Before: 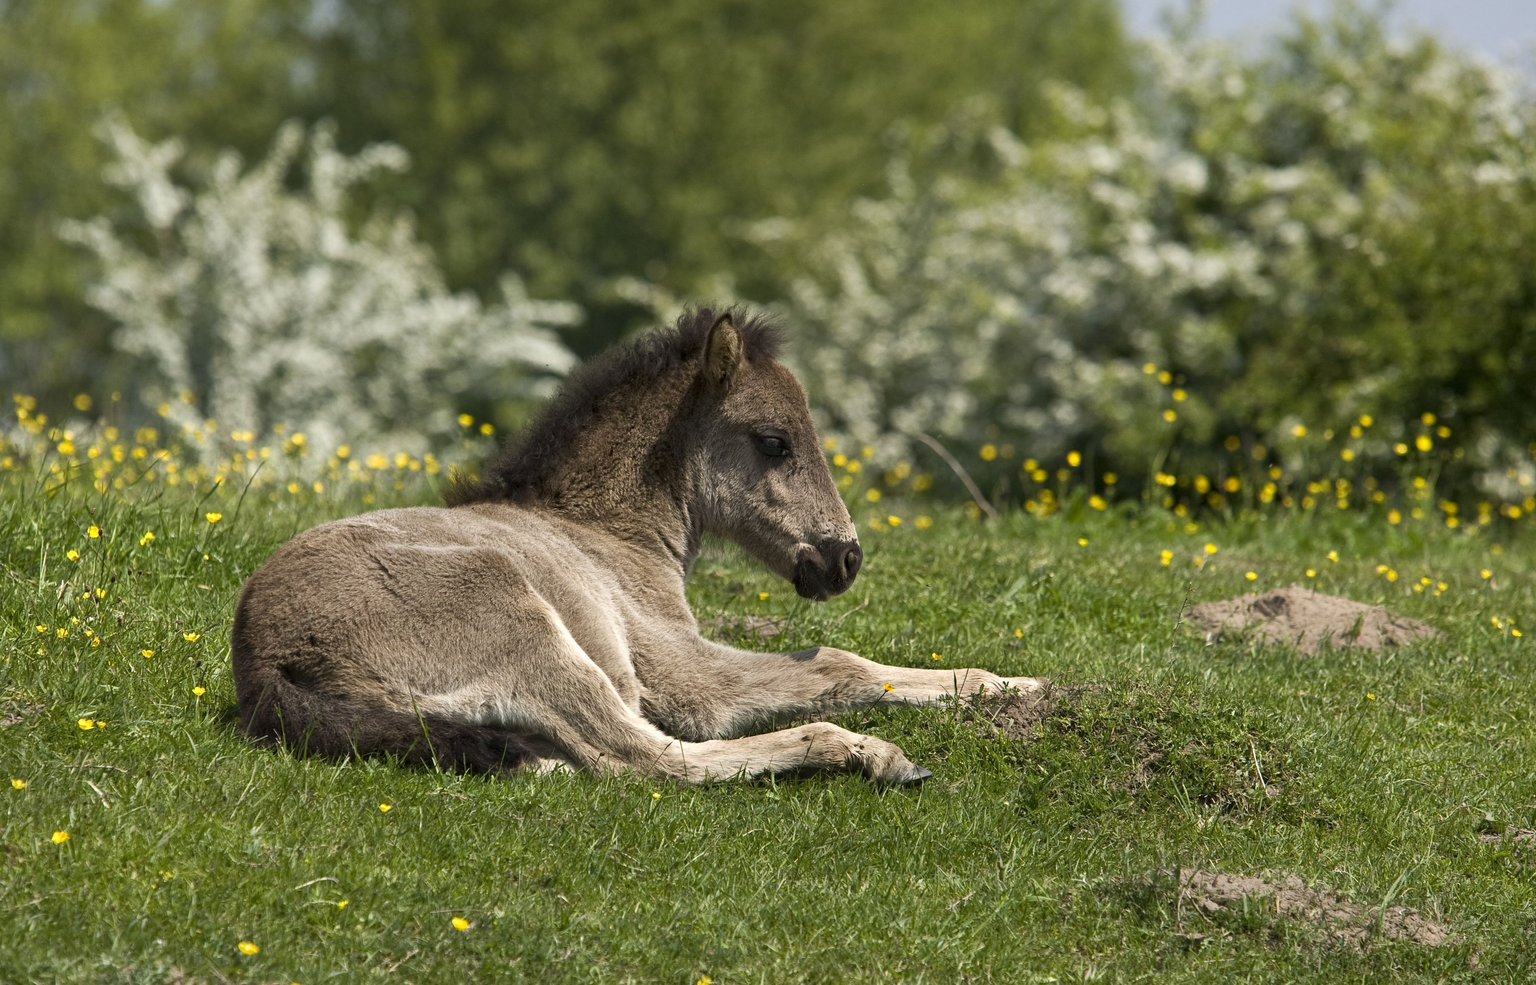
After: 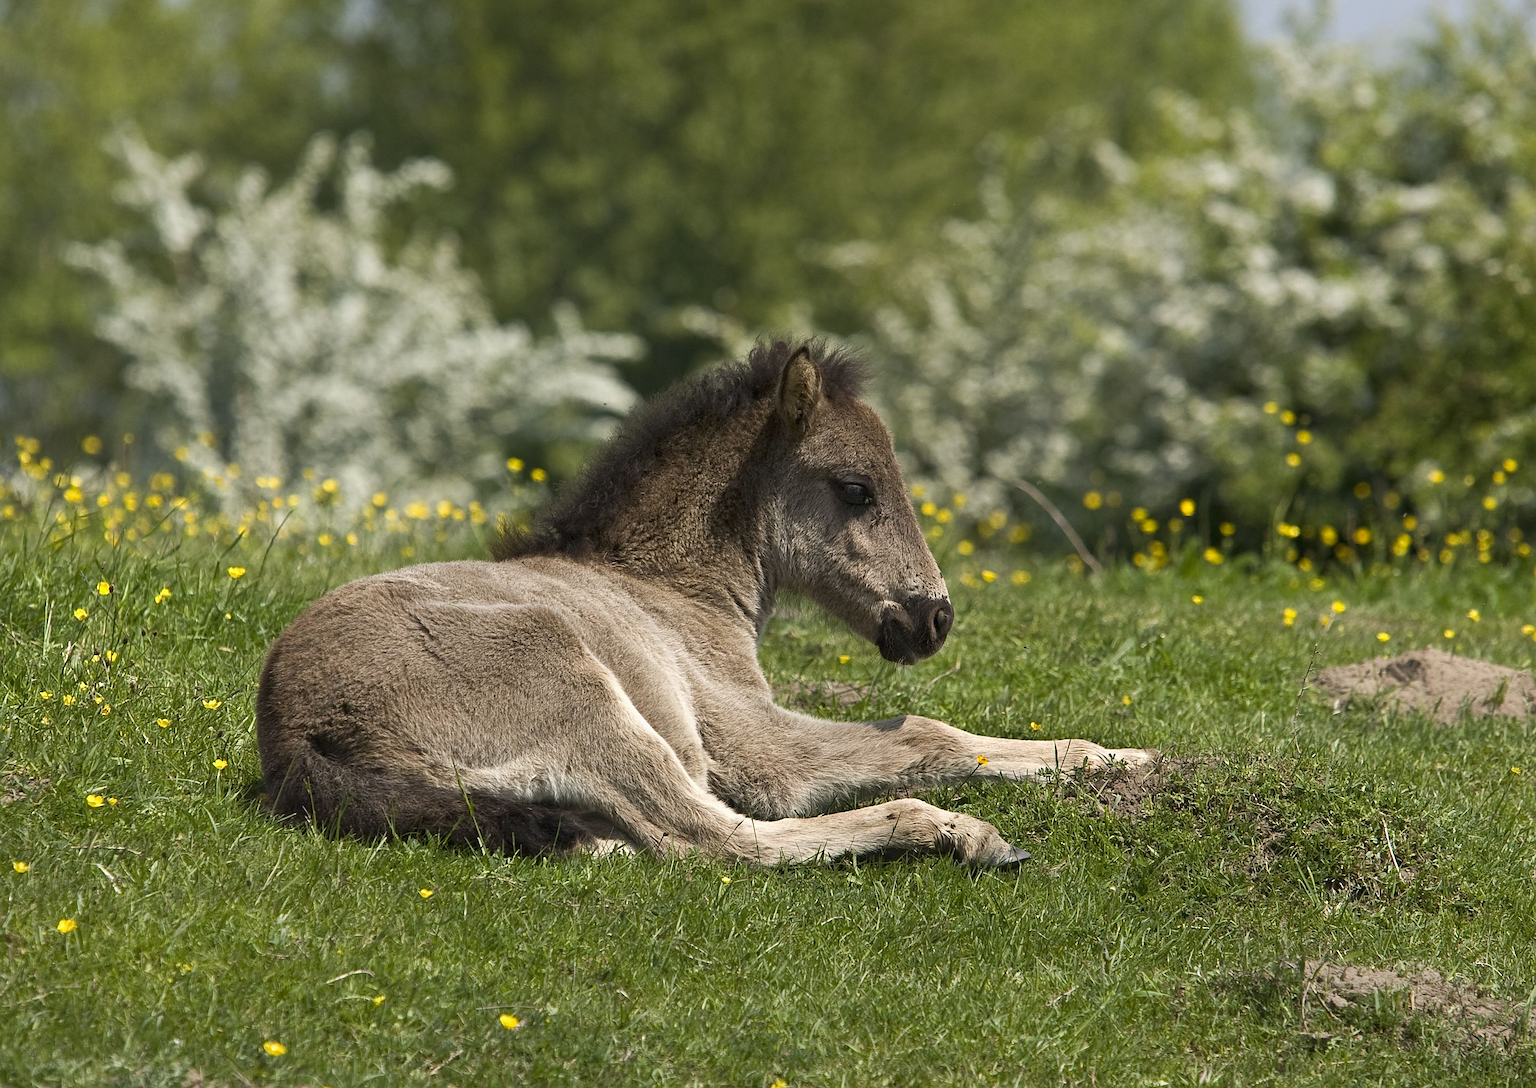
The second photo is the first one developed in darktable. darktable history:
sharpen: on, module defaults
crop: right 9.515%, bottom 0.045%
local contrast: mode bilateral grid, contrast 100, coarseness 99, detail 89%, midtone range 0.2
